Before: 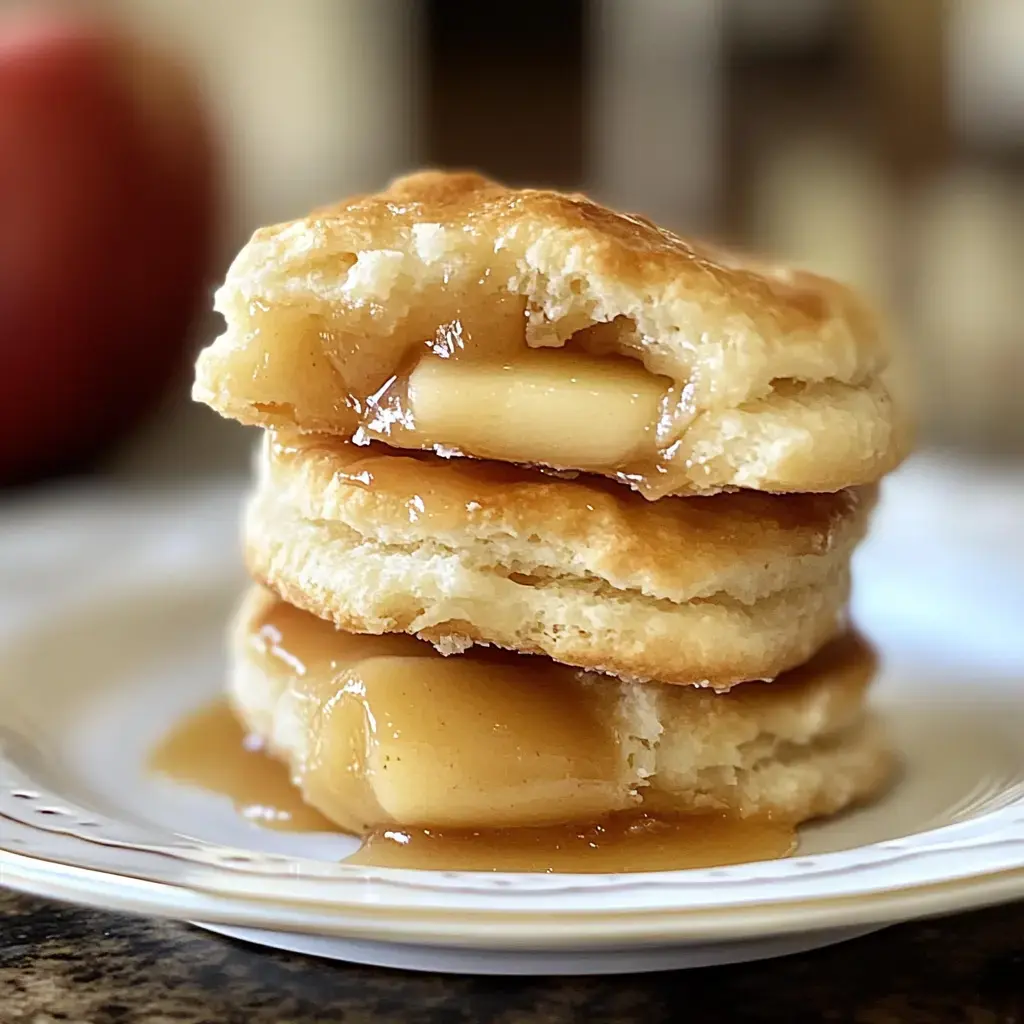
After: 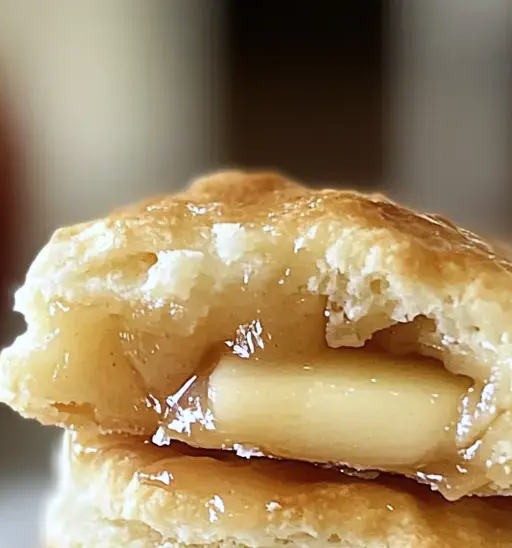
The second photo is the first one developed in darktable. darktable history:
contrast brightness saturation: contrast 0.01, saturation -0.05
crop: left 19.556%, right 30.401%, bottom 46.458%
white balance: red 0.967, blue 1.049
